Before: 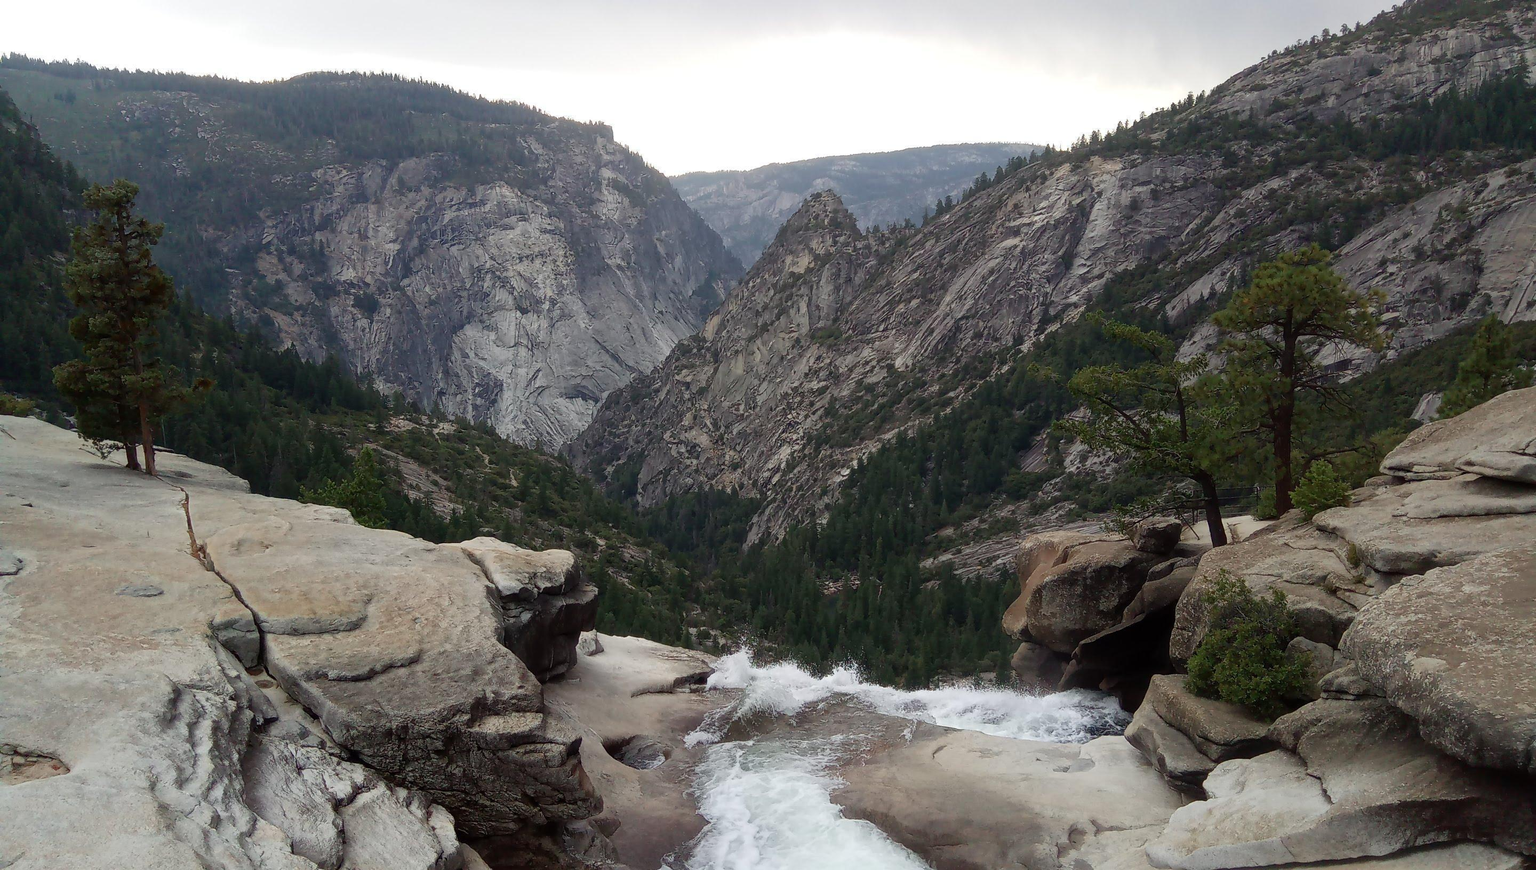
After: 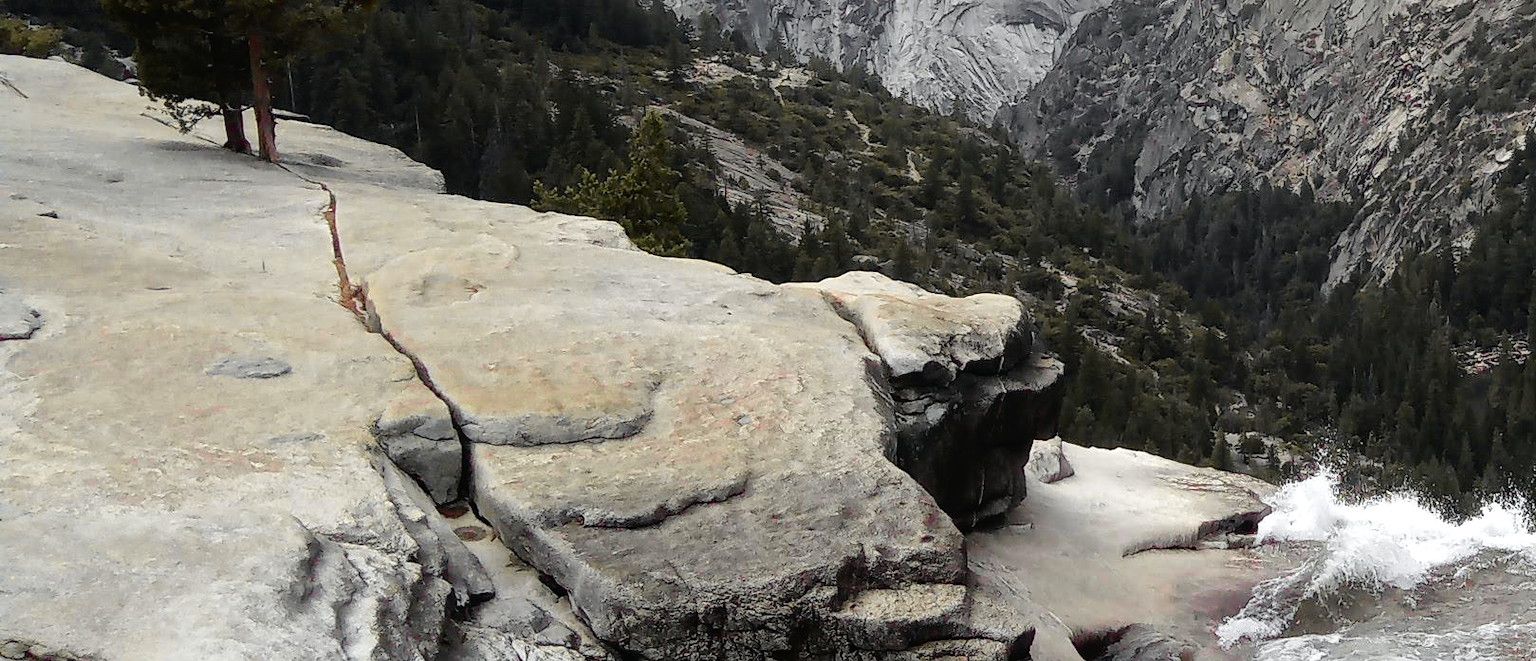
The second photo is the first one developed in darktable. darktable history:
tone equalizer: -8 EV -0.74 EV, -7 EV -0.731 EV, -6 EV -0.6 EV, -5 EV -0.37 EV, -3 EV 0.389 EV, -2 EV 0.6 EV, -1 EV 0.675 EV, +0 EV 0.73 EV
tone curve: curves: ch0 [(0, 0.012) (0.036, 0.035) (0.274, 0.288) (0.504, 0.536) (0.844, 0.84) (1, 0.983)]; ch1 [(0, 0) (0.389, 0.403) (0.462, 0.486) (0.499, 0.498) (0.511, 0.502) (0.536, 0.547) (0.579, 0.578) (0.626, 0.645) (0.749, 0.781) (1, 1)]; ch2 [(0, 0) (0.457, 0.486) (0.5, 0.5) (0.557, 0.561) (0.614, 0.622) (0.704, 0.732) (1, 1)], color space Lab, independent channels, preserve colors none
crop: top 44.232%, right 43.767%, bottom 13.029%
